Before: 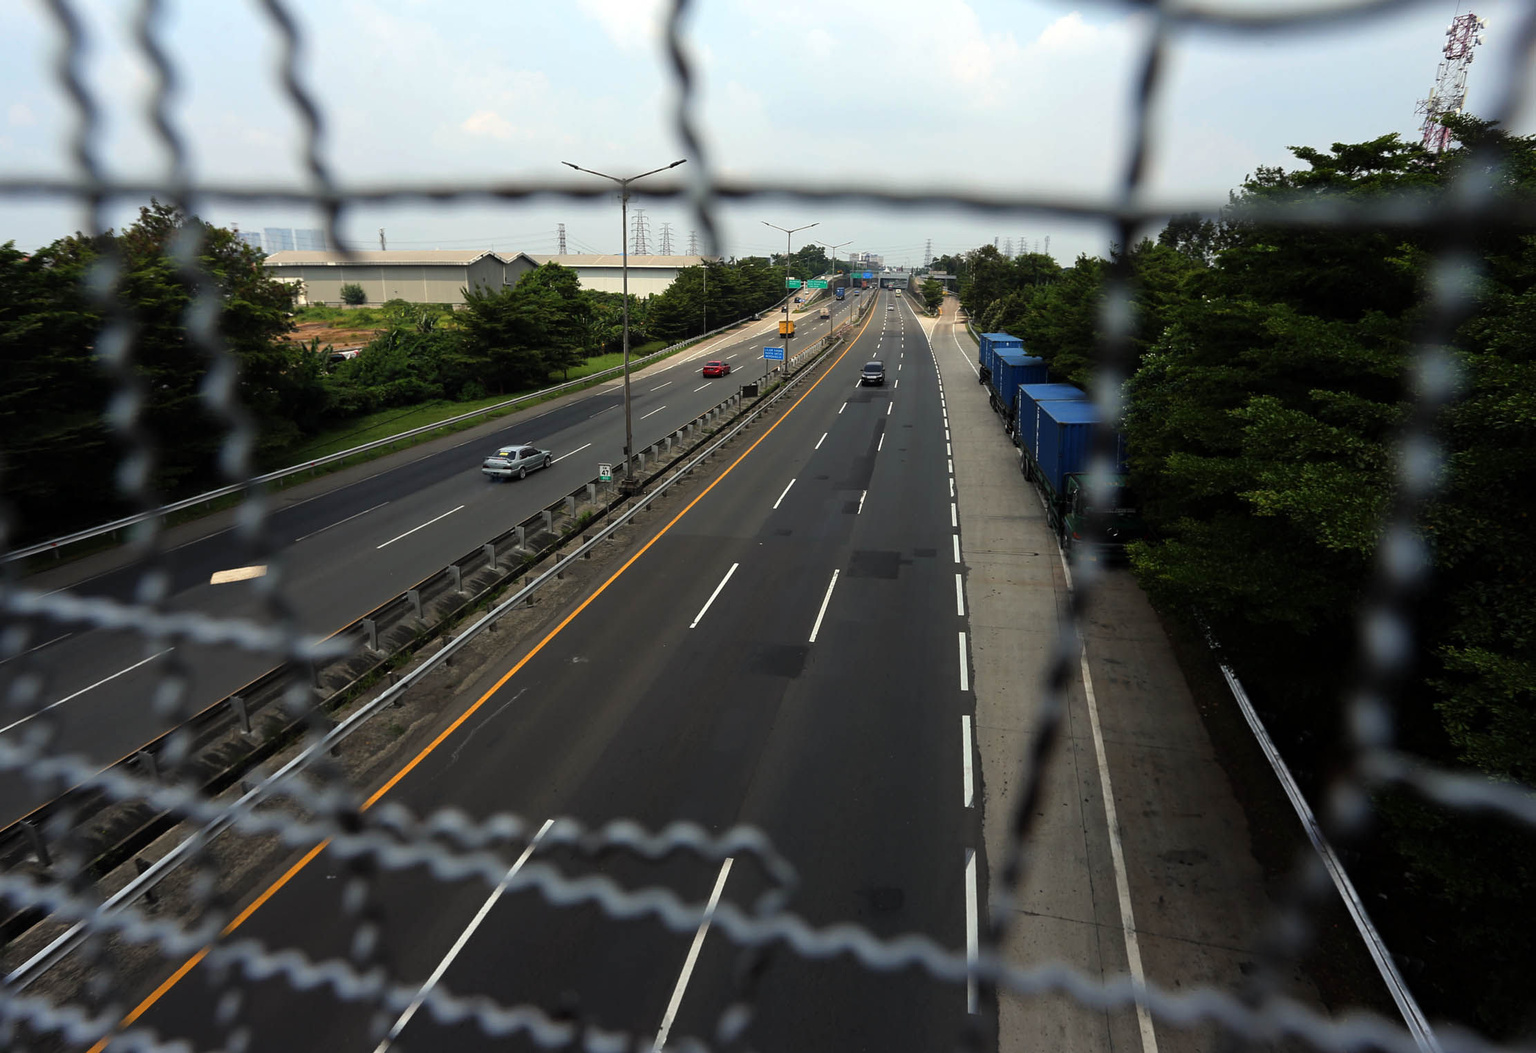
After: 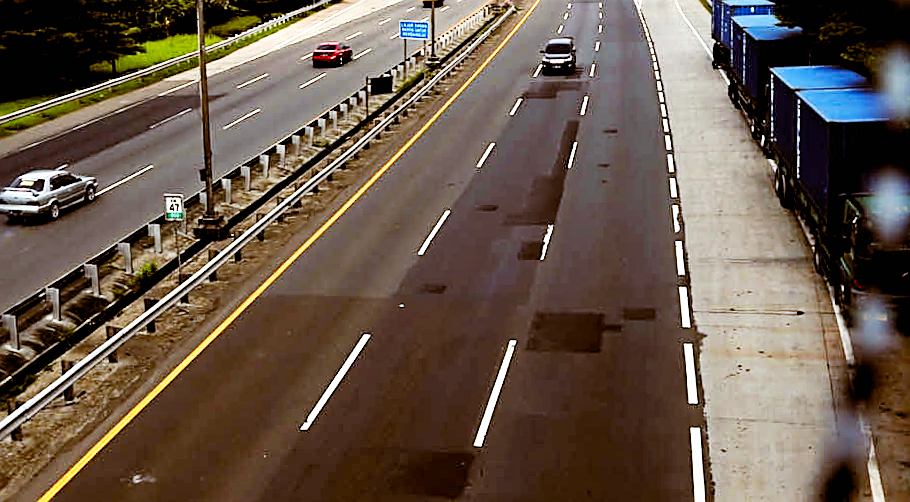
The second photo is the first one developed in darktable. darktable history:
haze removal: compatibility mode true, adaptive false
crop: left 31.751%, top 32.172%, right 27.8%, bottom 35.83%
sharpen: on, module defaults
rotate and perspective: rotation -1.17°, automatic cropping off
rgb levels: levels [[0.01, 0.419, 0.839], [0, 0.5, 1], [0, 0.5, 1]]
base curve: curves: ch0 [(0, 0) (0.007, 0.004) (0.027, 0.03) (0.046, 0.07) (0.207, 0.54) (0.442, 0.872) (0.673, 0.972) (1, 1)], preserve colors none
color balance: lift [1, 1.015, 1.004, 0.985], gamma [1, 0.958, 0.971, 1.042], gain [1, 0.956, 0.977, 1.044]
